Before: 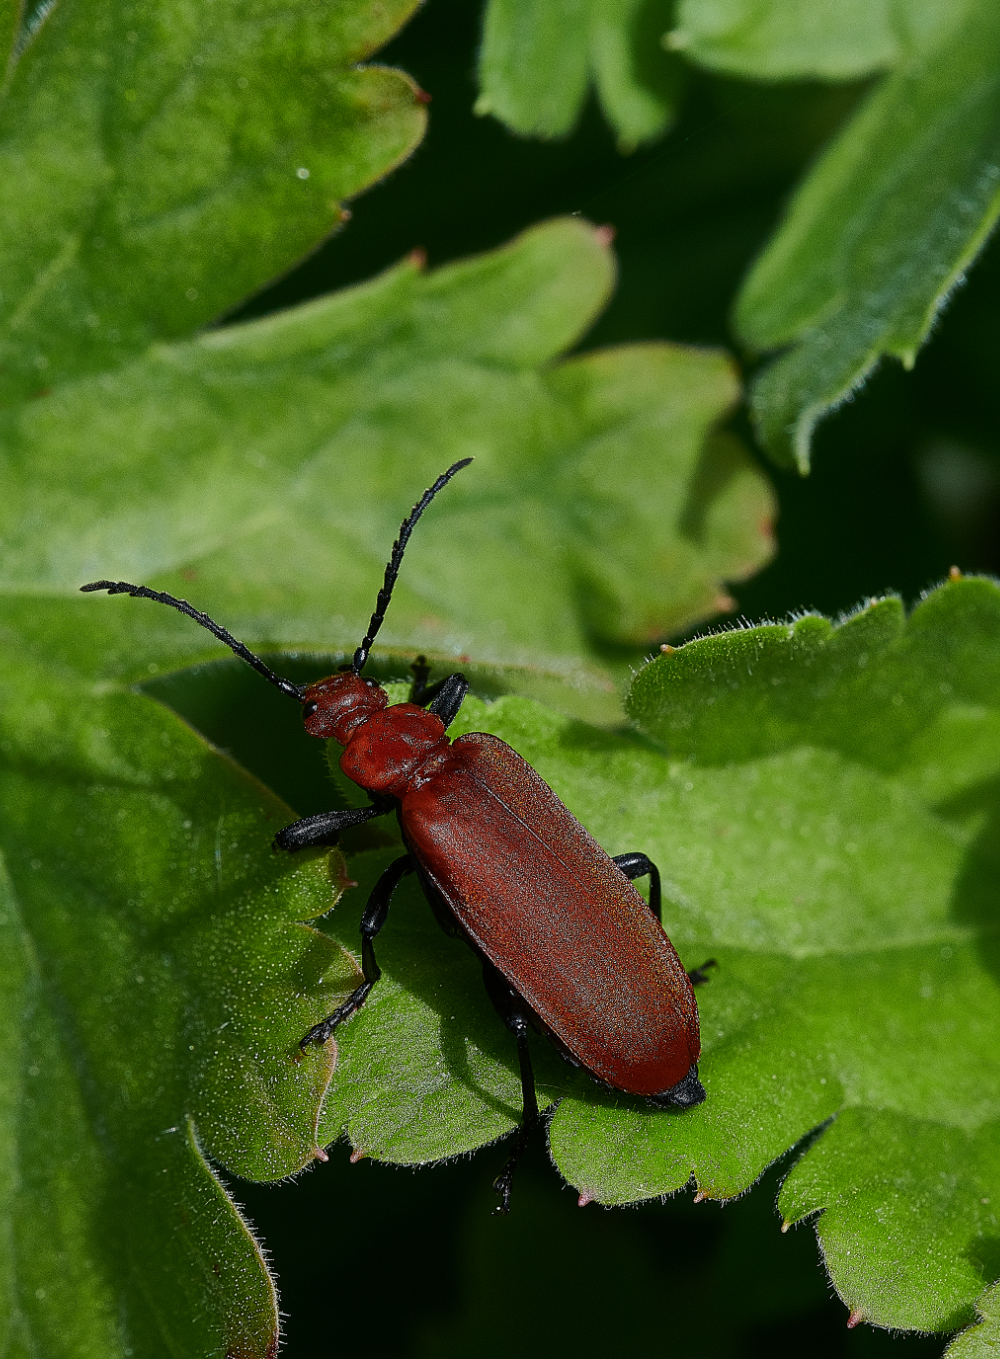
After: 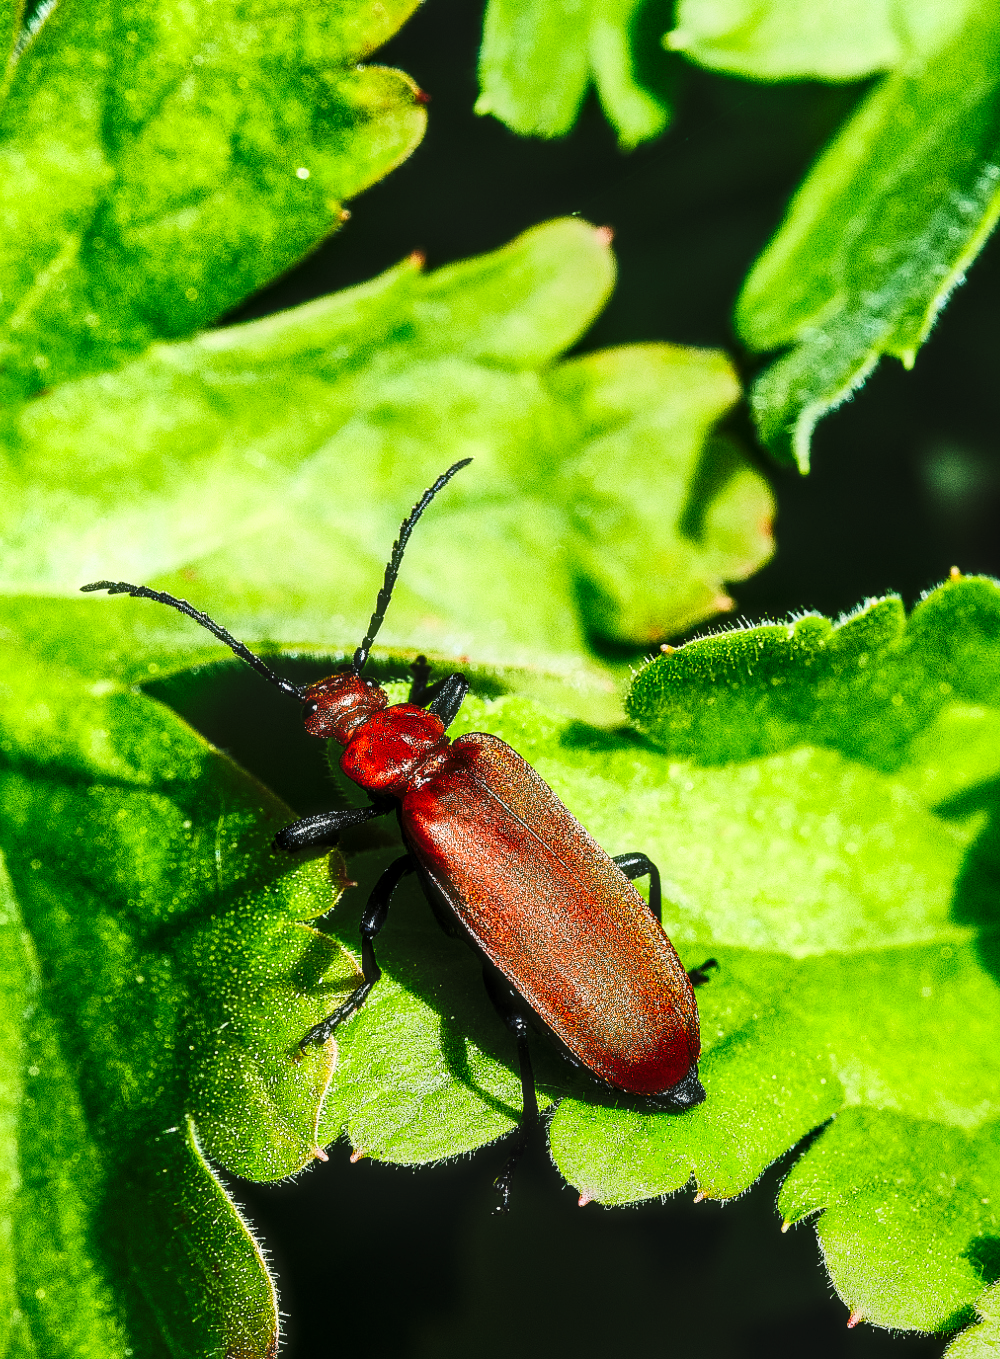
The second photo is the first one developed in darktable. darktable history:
base curve: curves: ch0 [(0, 0) (0.036, 0.025) (0.121, 0.166) (0.206, 0.329) (0.605, 0.79) (1, 1)], preserve colors none
haze removal: strength -0.103, compatibility mode true, adaptive false
contrast brightness saturation: contrast 0.197, brightness 0.159, saturation 0.219
tone equalizer: -8 EV -0.759 EV, -7 EV -0.67 EV, -6 EV -0.635 EV, -5 EV -0.385 EV, -3 EV 0.373 EV, -2 EV 0.6 EV, -1 EV 0.7 EV, +0 EV 0.723 EV, edges refinement/feathering 500, mask exposure compensation -1.57 EV, preserve details no
local contrast: highlights 31%, detail 134%
exposure: black level correction 0.001, exposure 0.5 EV, compensate highlight preservation false
